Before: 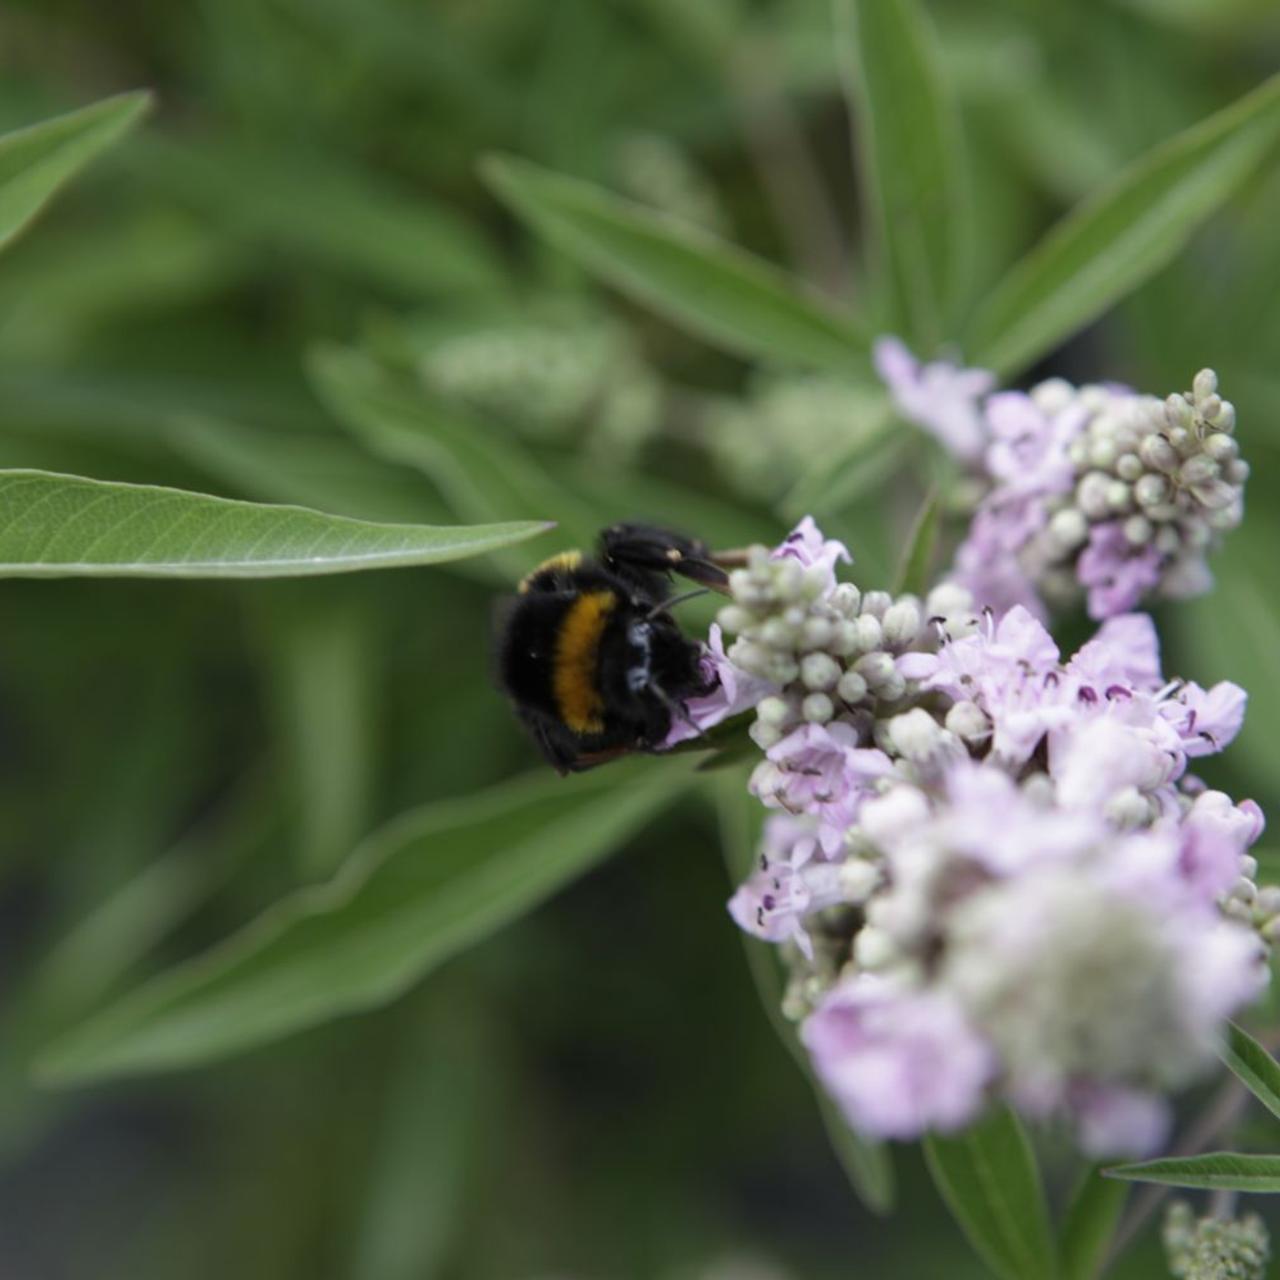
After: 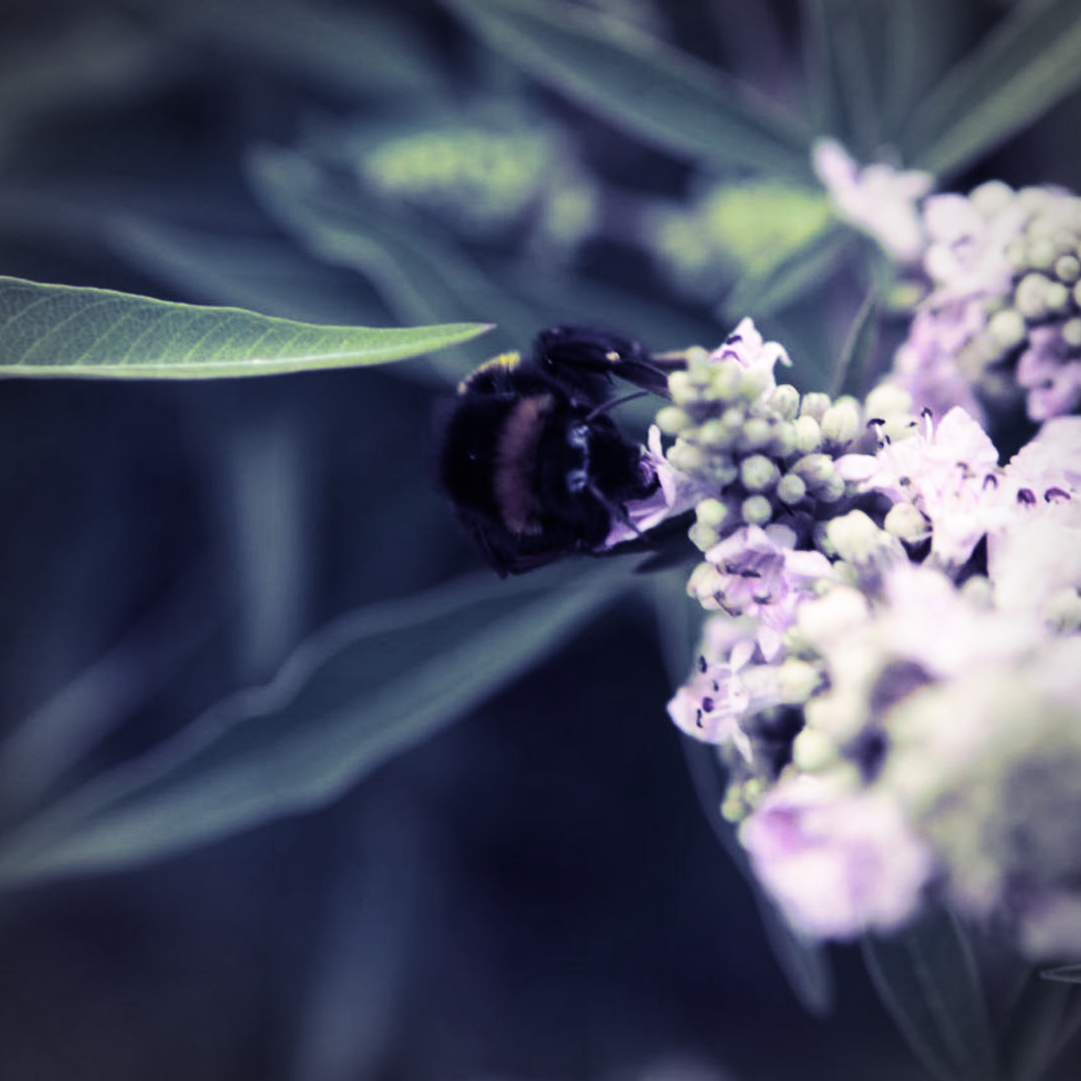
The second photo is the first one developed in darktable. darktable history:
split-toning: shadows › hue 242.67°, shadows › saturation 0.733, highlights › hue 45.33°, highlights › saturation 0.667, balance -53.304, compress 21.15%
vignetting: unbound false
crop and rotate: left 4.842%, top 15.51%, right 10.668%
contrast brightness saturation: contrast 0.23, brightness 0.1, saturation 0.29
